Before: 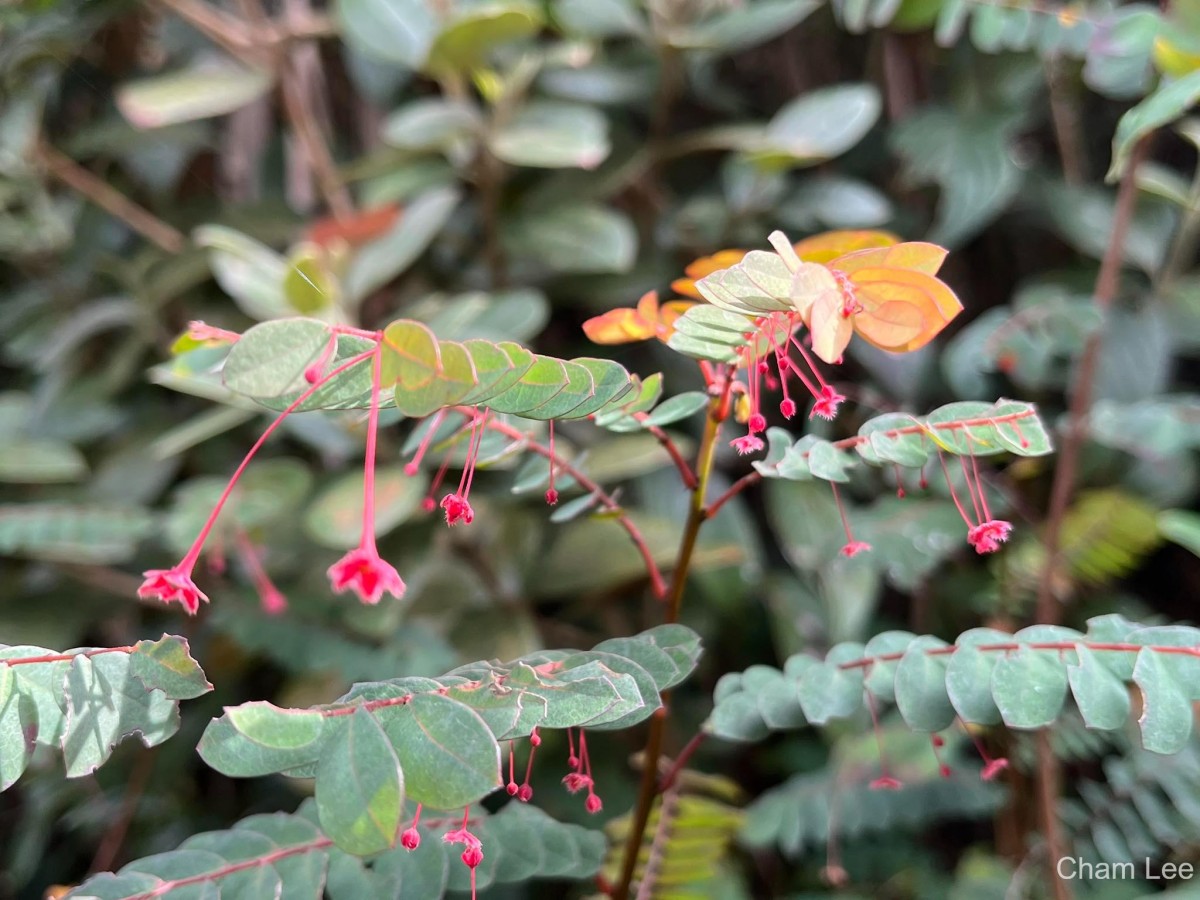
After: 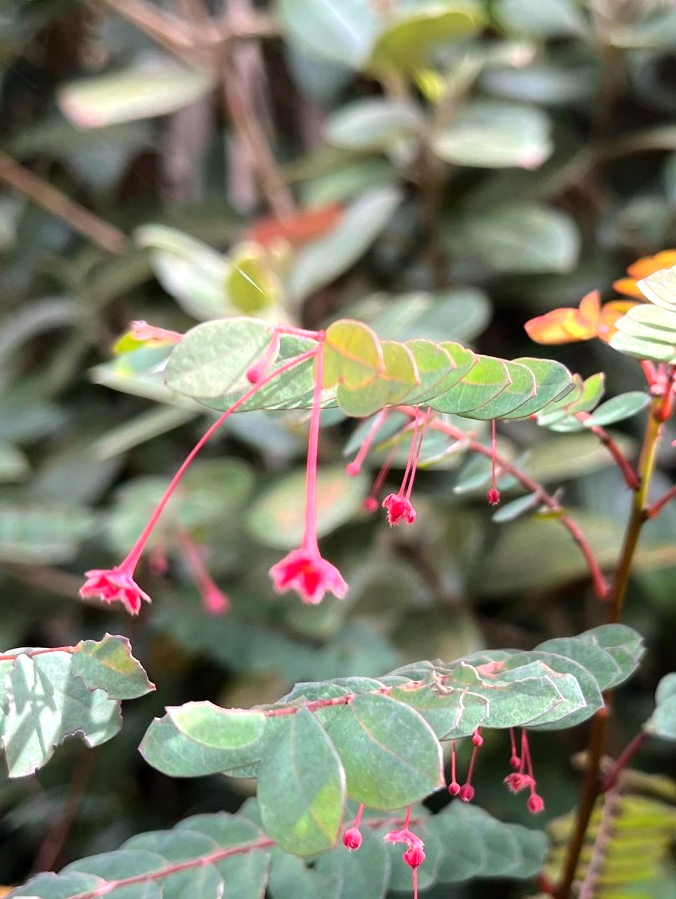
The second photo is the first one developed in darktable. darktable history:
tone equalizer: -8 EV -0.436 EV, -7 EV -0.416 EV, -6 EV -0.366 EV, -5 EV -0.258 EV, -3 EV 0.227 EV, -2 EV 0.326 EV, -1 EV 0.415 EV, +0 EV 0.389 EV, mask exposure compensation -0.492 EV
crop: left 4.862%, right 38.752%
